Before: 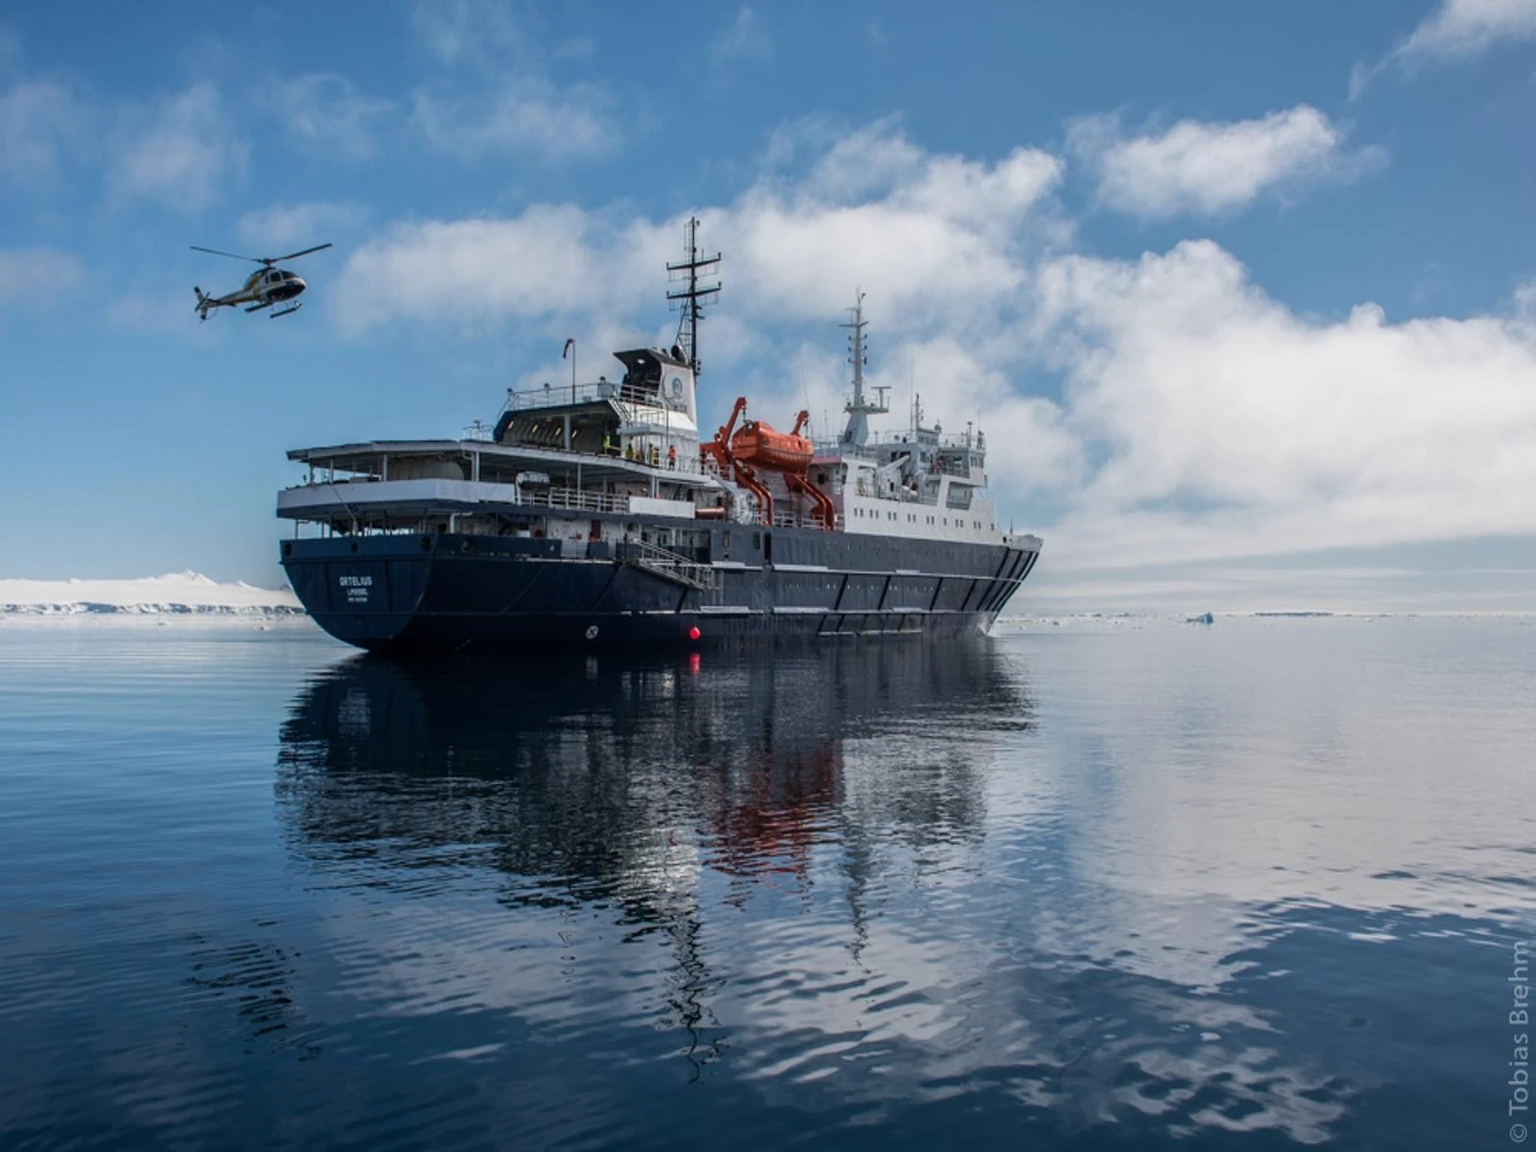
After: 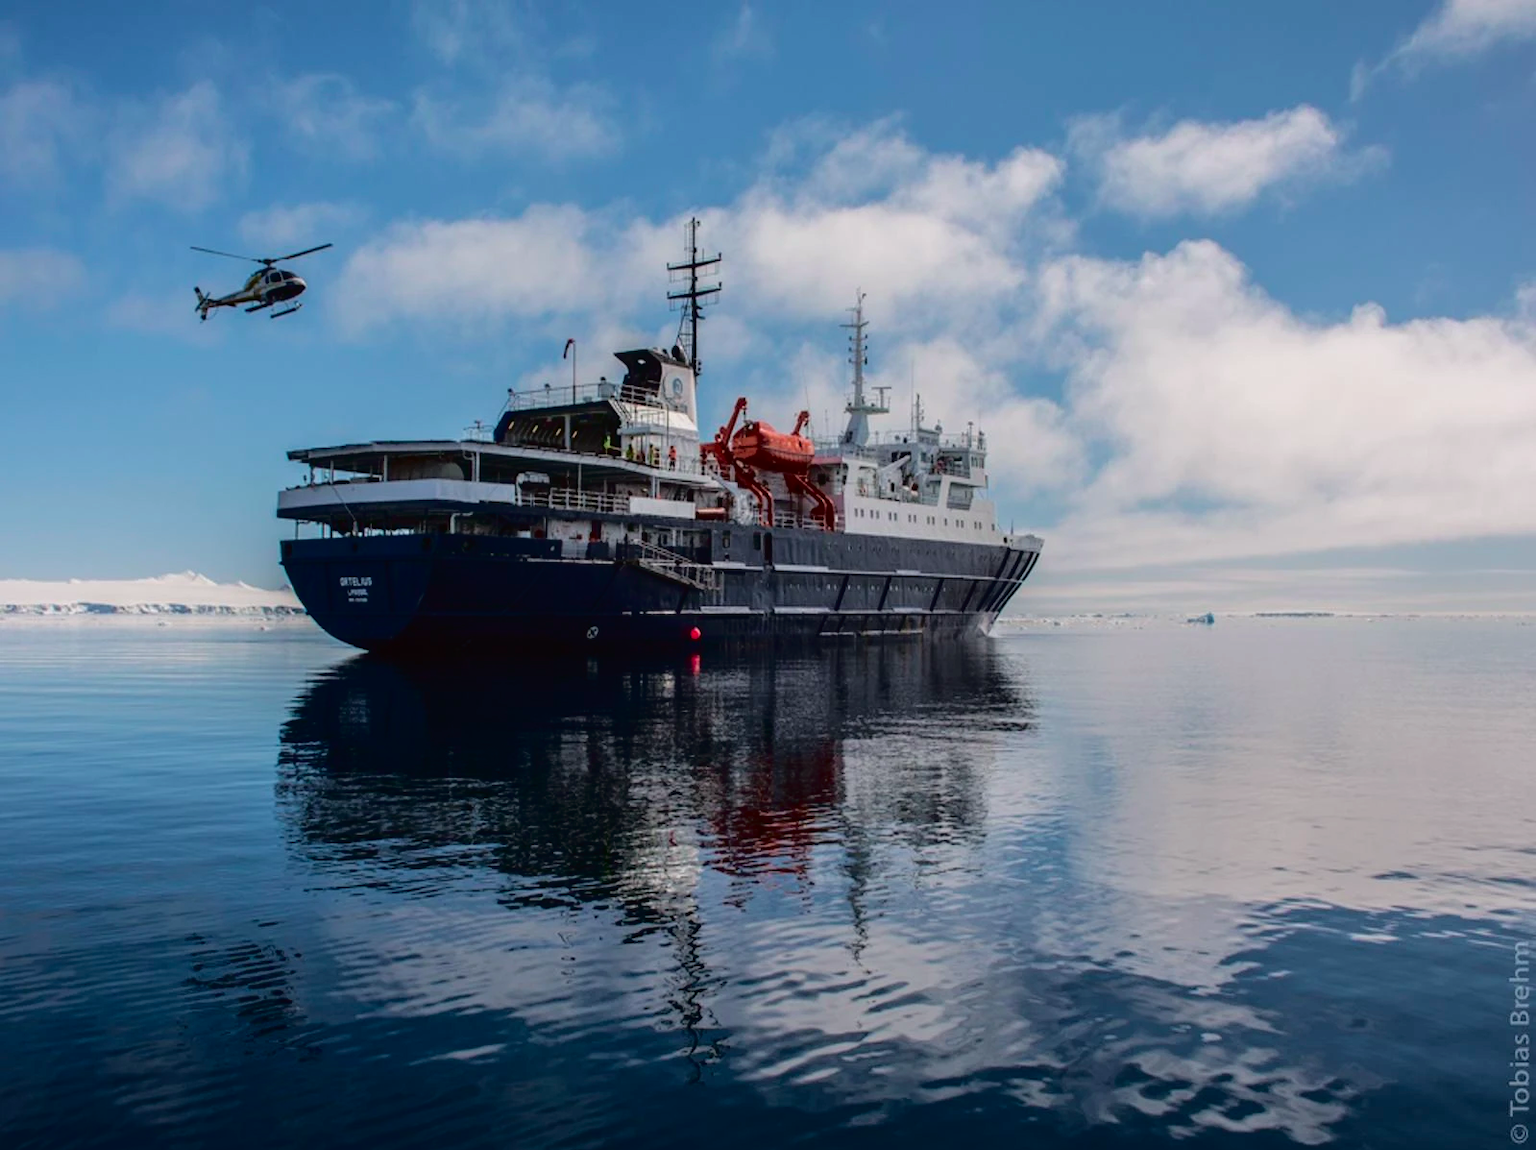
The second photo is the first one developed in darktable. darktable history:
crop: top 0.05%, bottom 0.098%
tone curve: curves: ch0 [(0, 0.013) (0.181, 0.074) (0.337, 0.304) (0.498, 0.485) (0.78, 0.742) (0.993, 0.954)]; ch1 [(0, 0) (0.294, 0.184) (0.359, 0.34) (0.362, 0.35) (0.43, 0.41) (0.469, 0.463) (0.495, 0.502) (0.54, 0.563) (0.612, 0.641) (1, 1)]; ch2 [(0, 0) (0.44, 0.437) (0.495, 0.502) (0.524, 0.534) (0.557, 0.56) (0.634, 0.654) (0.728, 0.722) (1, 1)], color space Lab, independent channels, preserve colors none
levels: levels [0, 0.492, 0.984]
